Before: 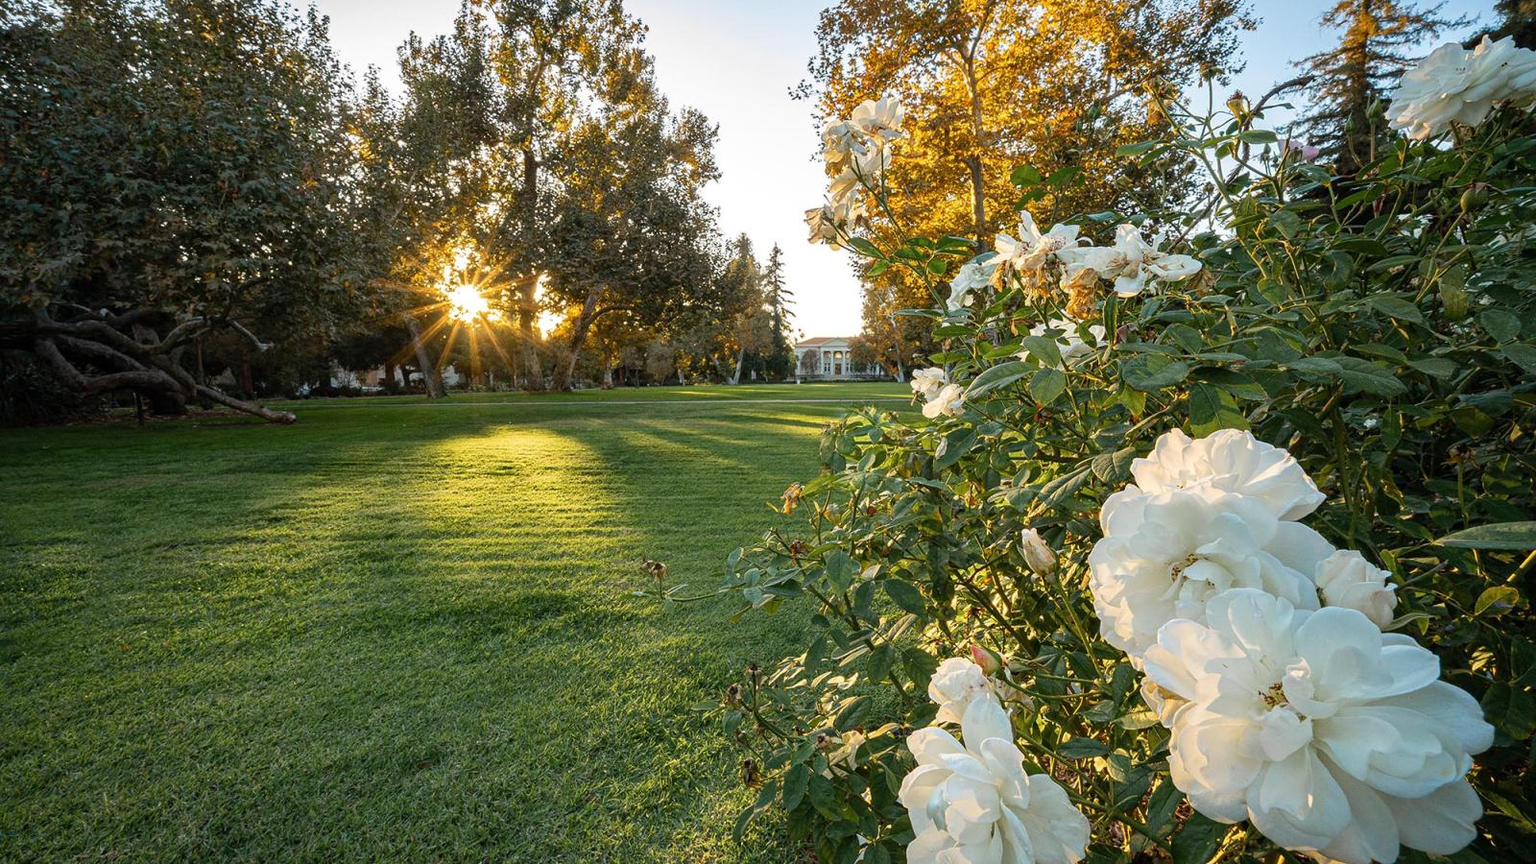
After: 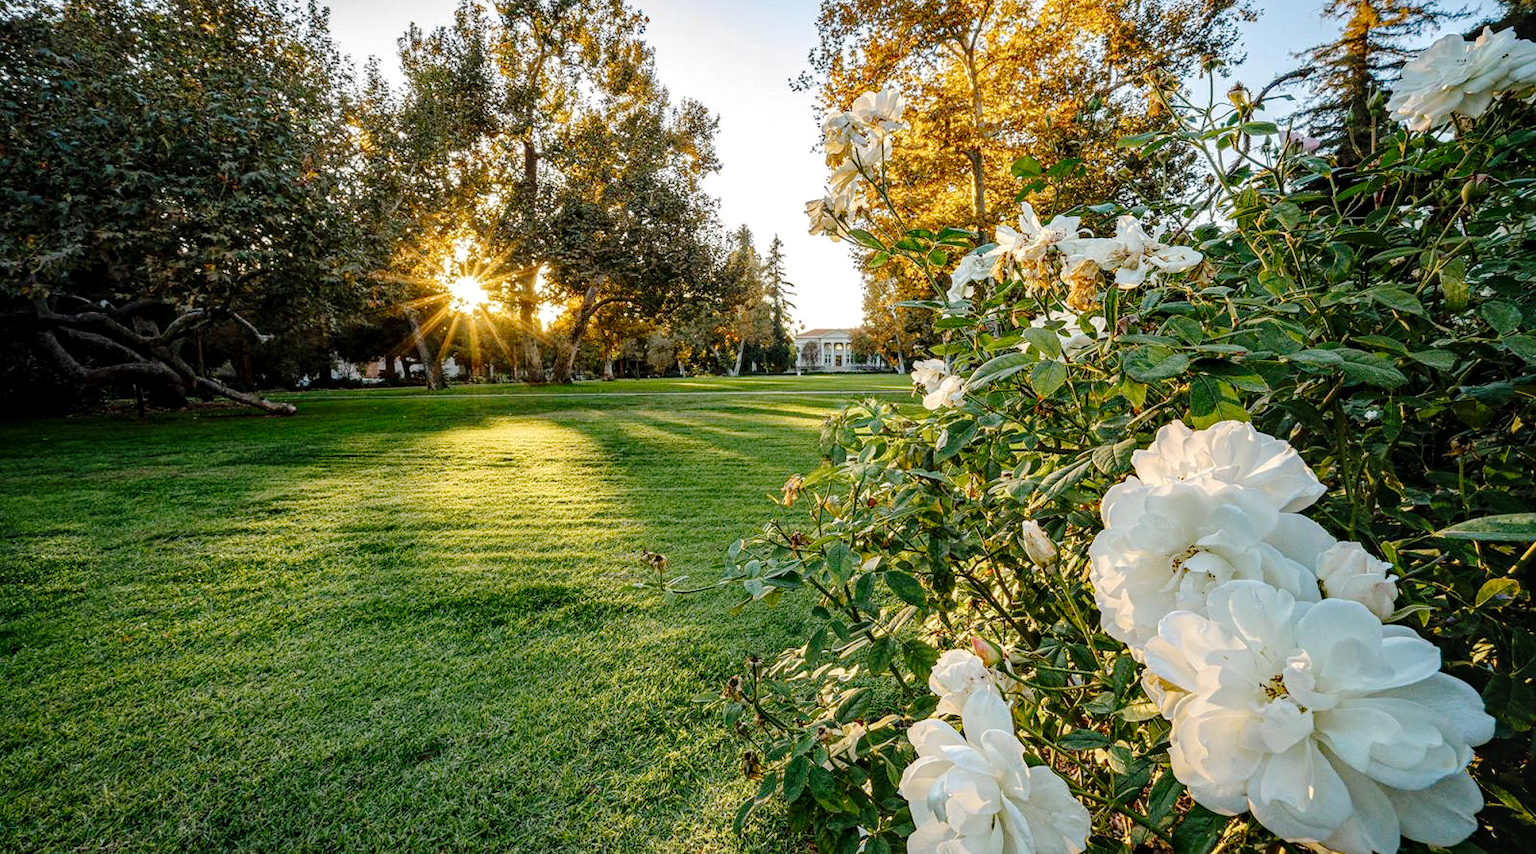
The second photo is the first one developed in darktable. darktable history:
haze removal: compatibility mode true, adaptive false
local contrast: on, module defaults
tone curve: curves: ch0 [(0, 0) (0.003, 0.011) (0.011, 0.012) (0.025, 0.013) (0.044, 0.023) (0.069, 0.04) (0.1, 0.06) (0.136, 0.094) (0.177, 0.145) (0.224, 0.213) (0.277, 0.301) (0.335, 0.389) (0.399, 0.473) (0.468, 0.554) (0.543, 0.627) (0.623, 0.694) (0.709, 0.763) (0.801, 0.83) (0.898, 0.906) (1, 1)], preserve colors none
crop: top 1.049%, right 0.001%
